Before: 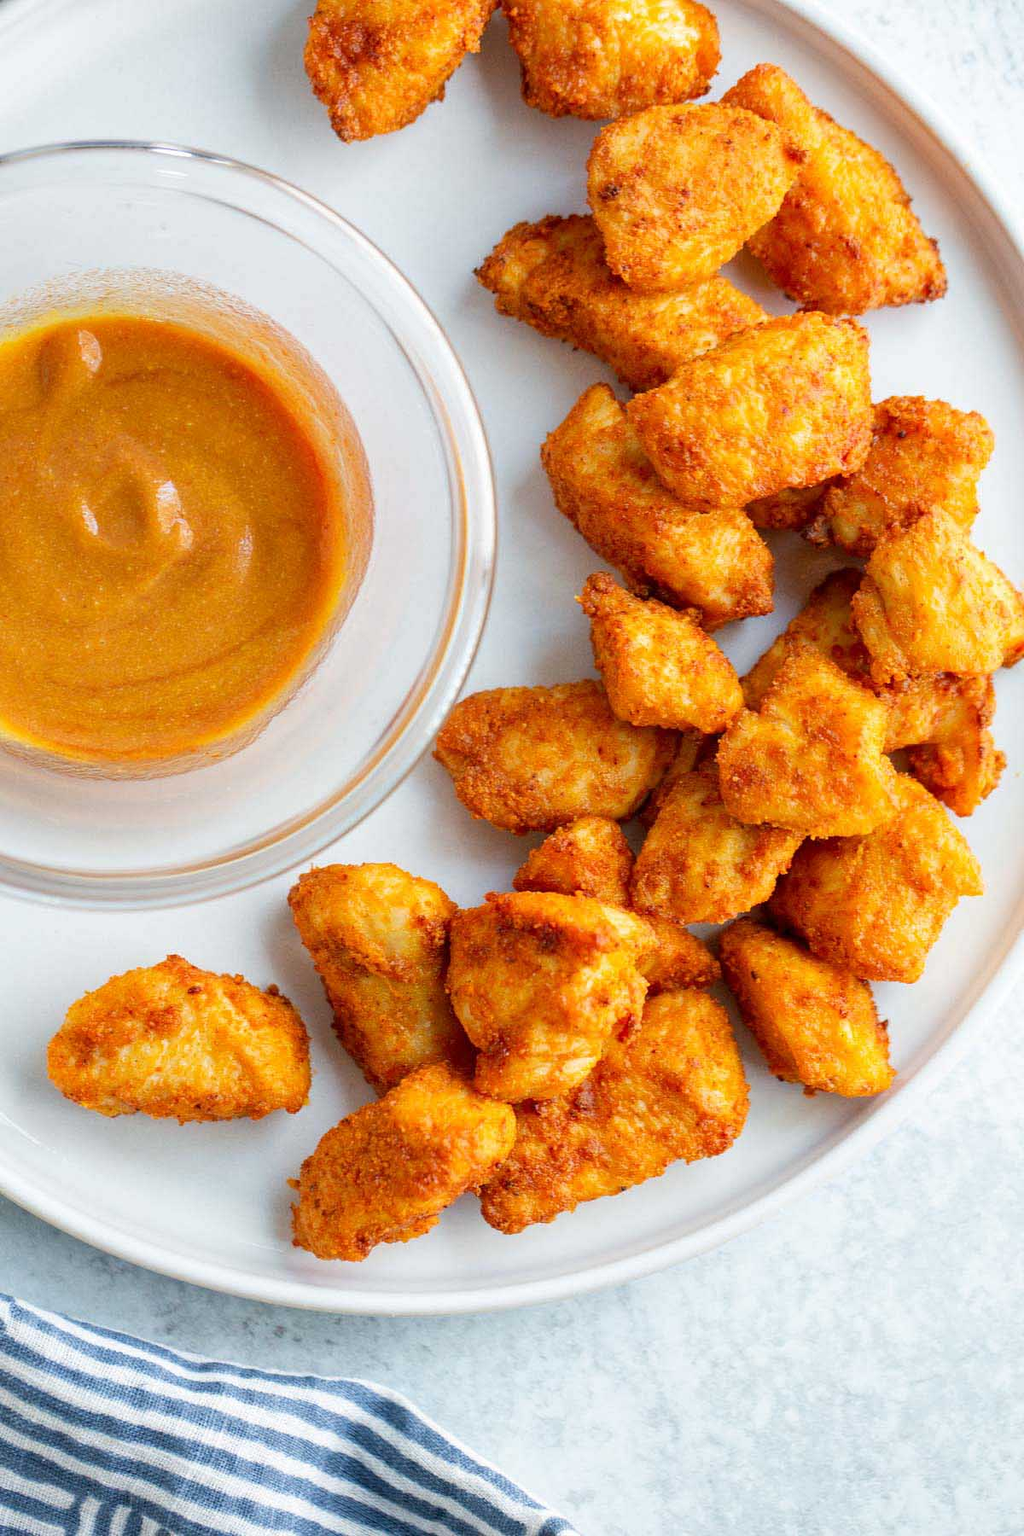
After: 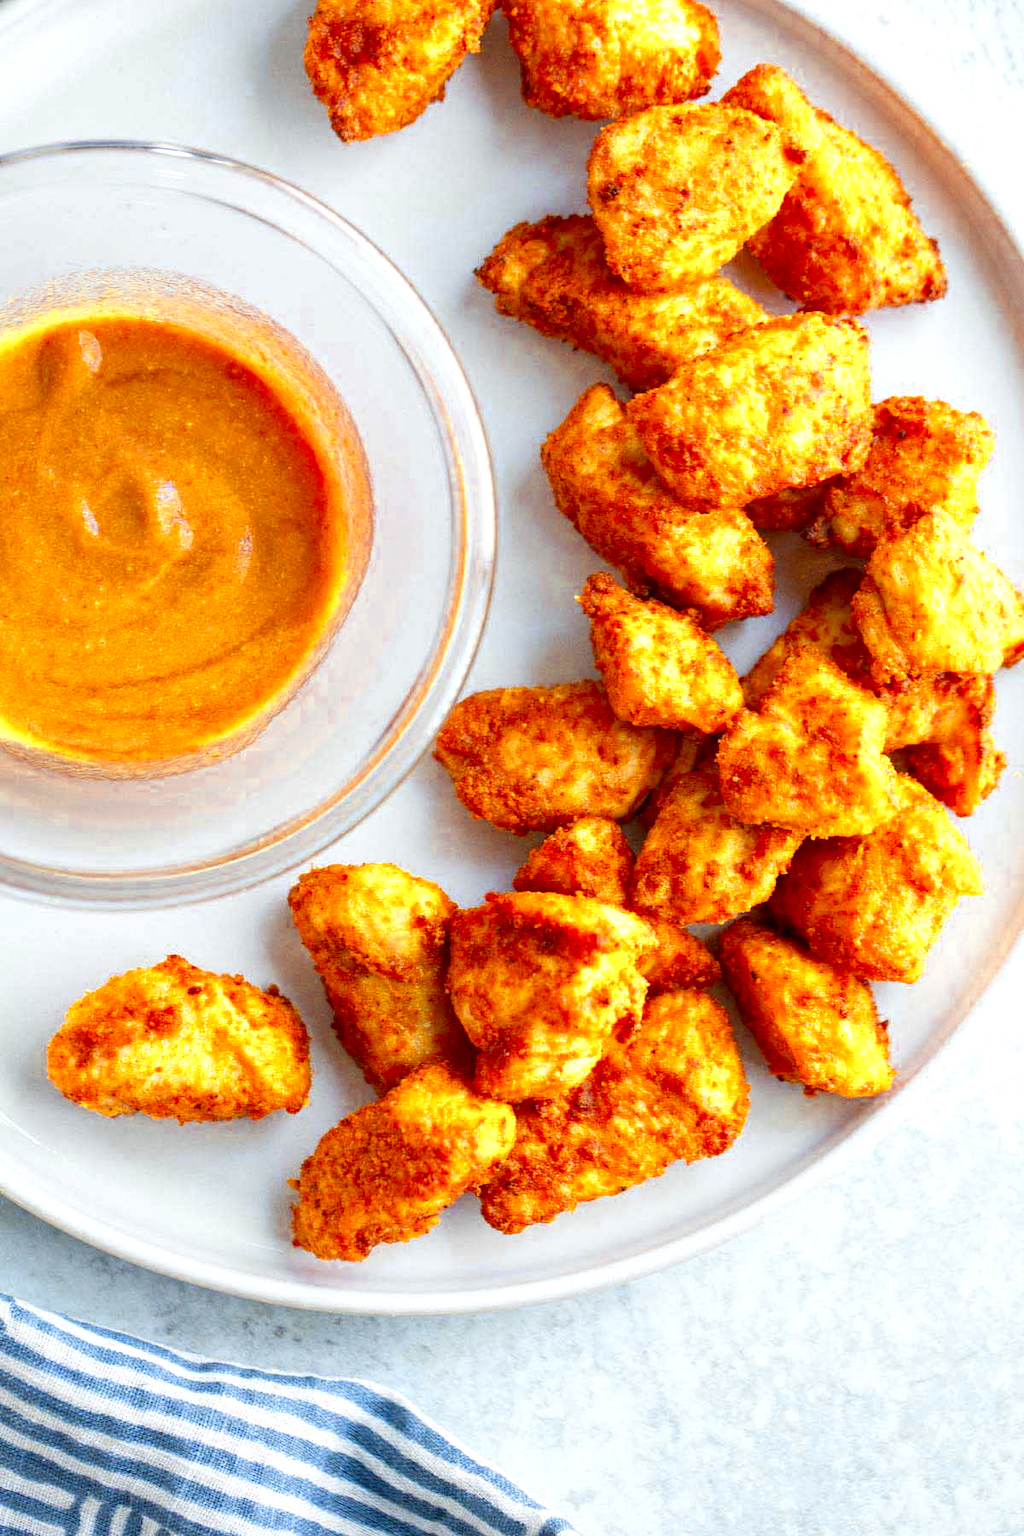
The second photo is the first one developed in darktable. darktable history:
exposure: exposure 0.167 EV, compensate highlight preservation false
color zones: curves: ch0 [(0.004, 0.305) (0.261, 0.623) (0.389, 0.399) (0.708, 0.571) (0.947, 0.34)]; ch1 [(0.025, 0.645) (0.229, 0.584) (0.326, 0.551) (0.484, 0.262) (0.757, 0.643)]
